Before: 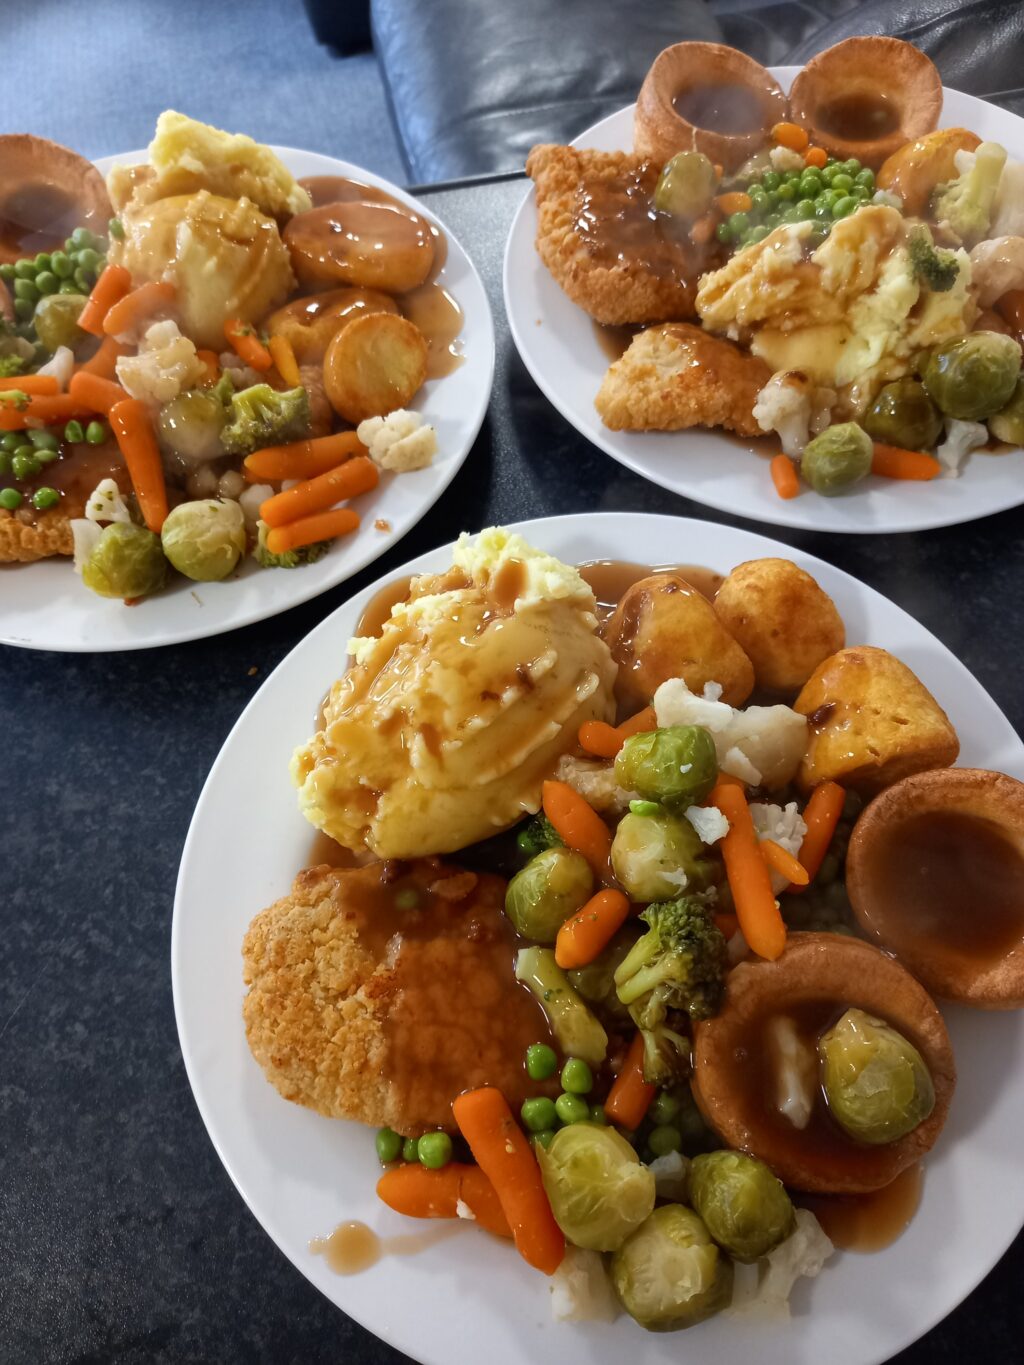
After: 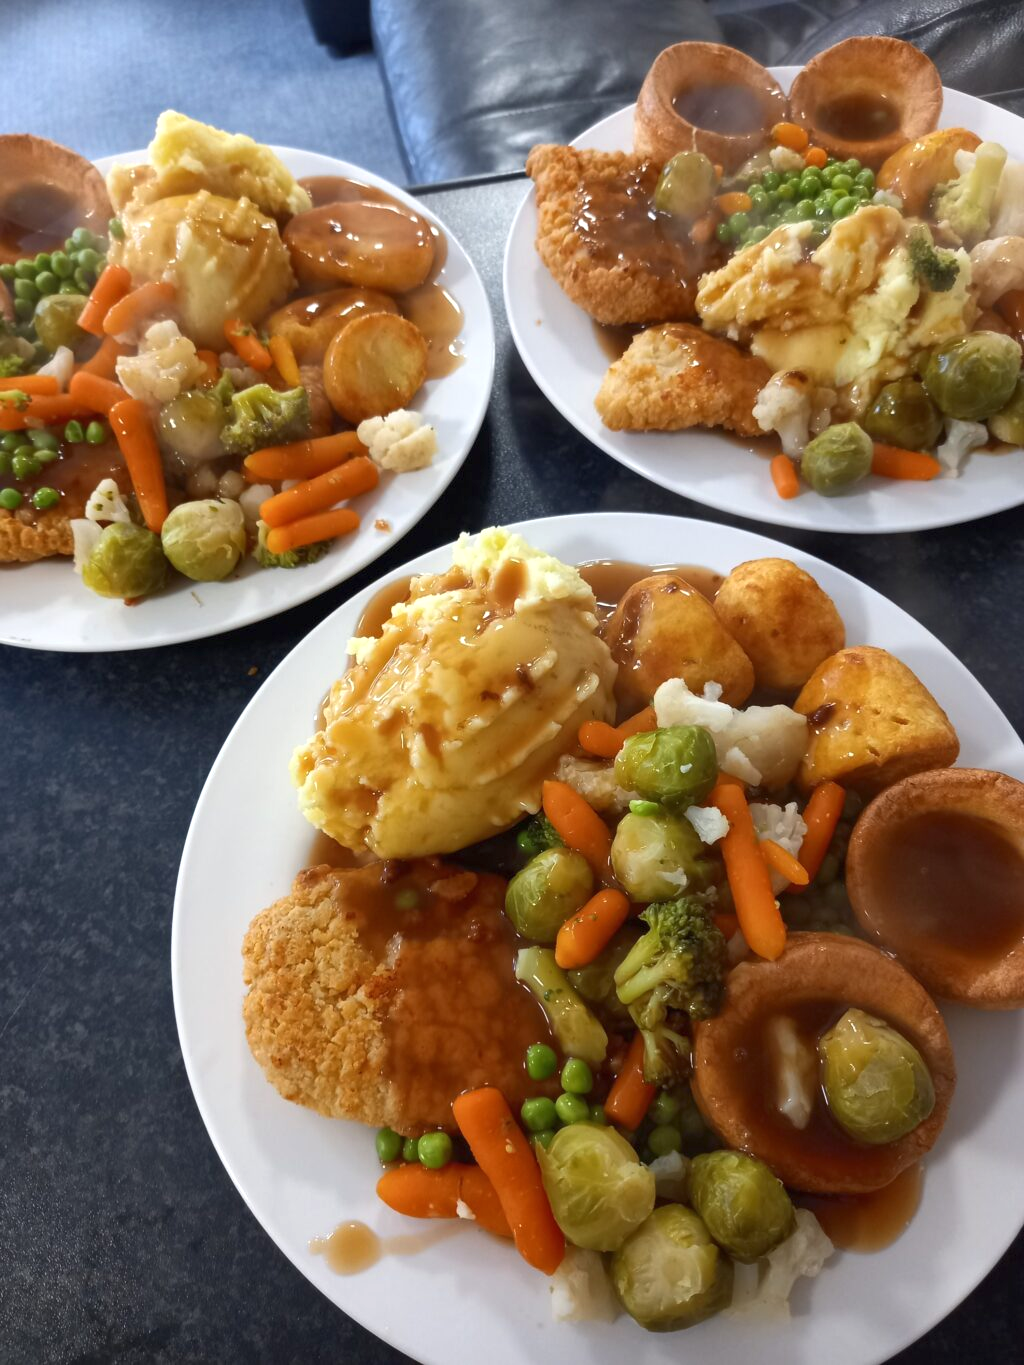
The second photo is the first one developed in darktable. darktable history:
tone equalizer: -8 EV 0.284 EV, -7 EV 0.448 EV, -6 EV 0.39 EV, -5 EV 0.277 EV, -3 EV -0.243 EV, -2 EV -0.422 EV, -1 EV -0.422 EV, +0 EV -0.277 EV
exposure: black level correction 0, exposure 0.498 EV, compensate exposure bias true, compensate highlight preservation false
